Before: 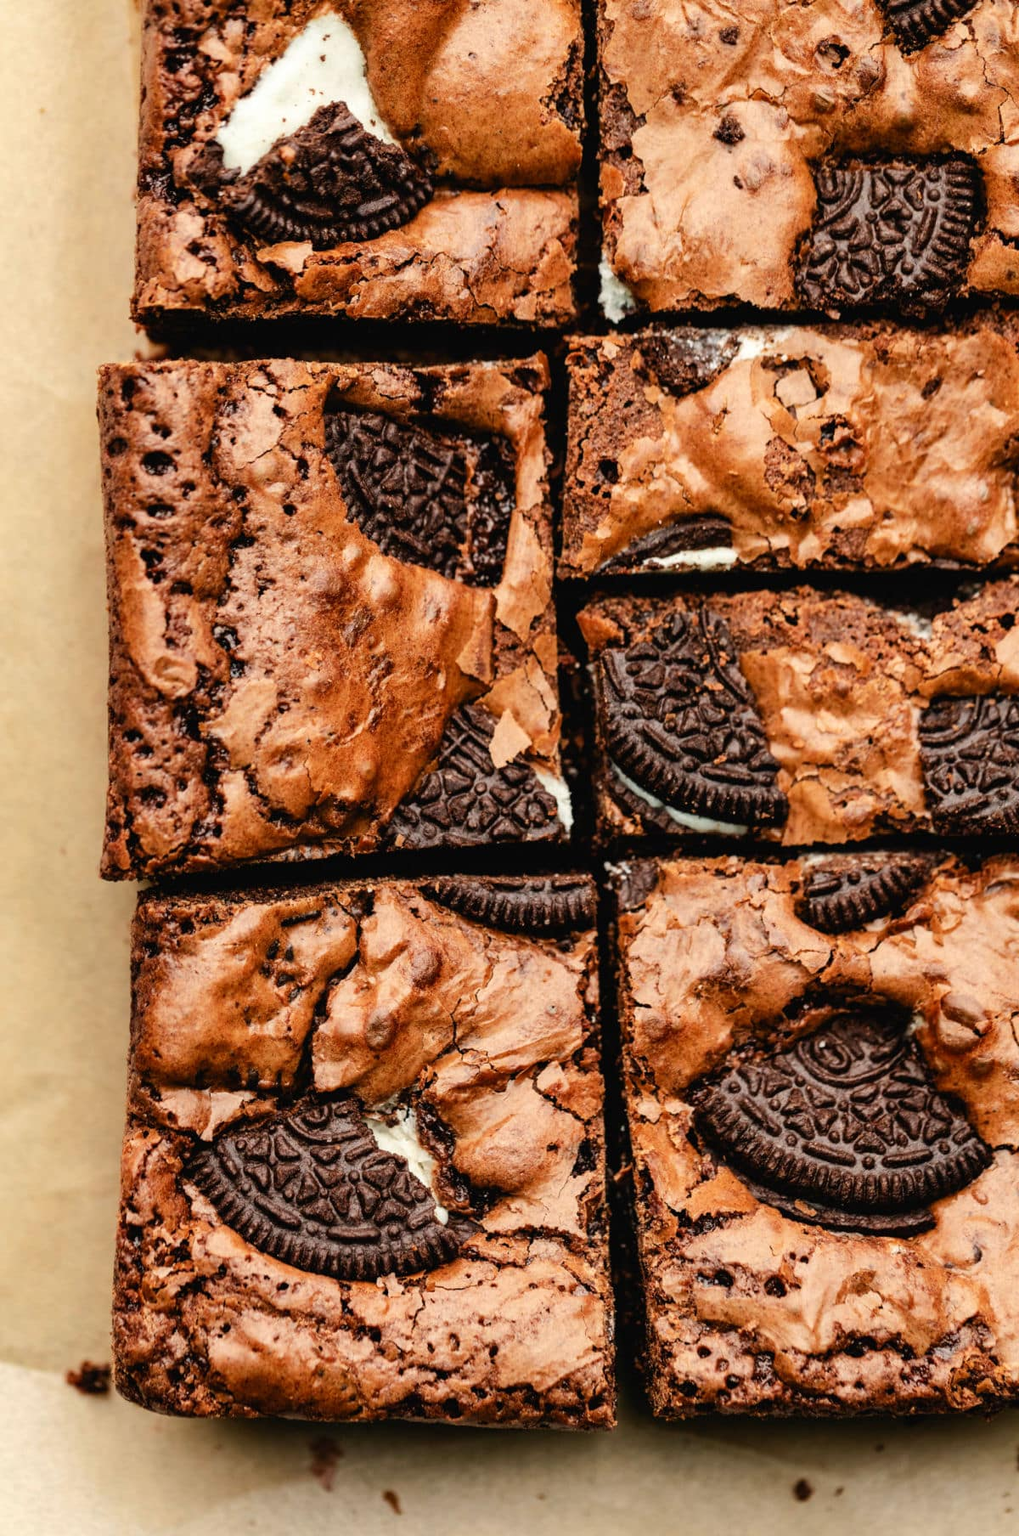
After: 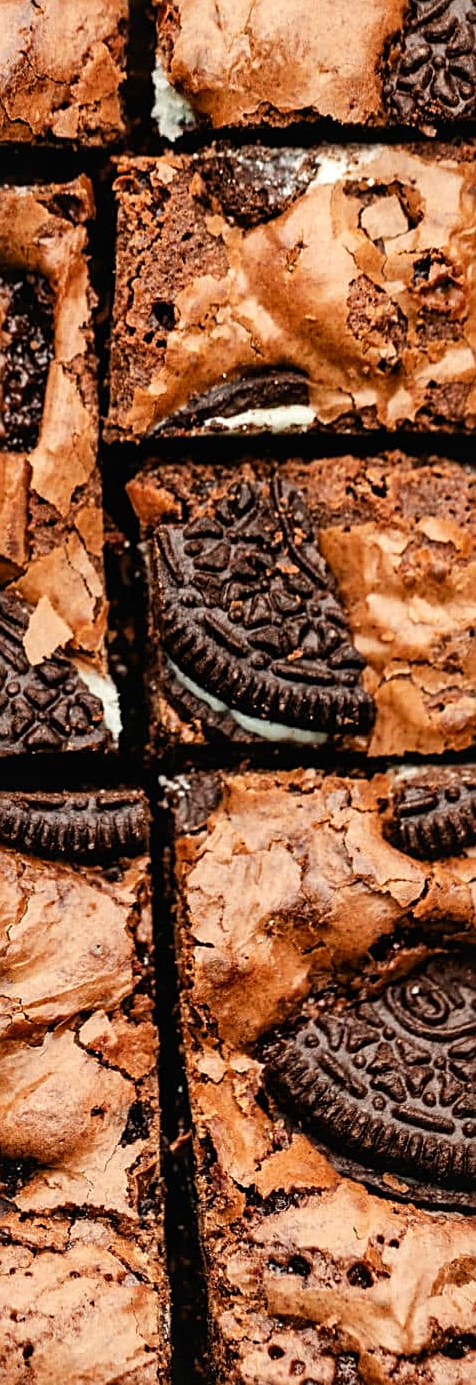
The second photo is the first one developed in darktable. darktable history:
sharpen: on, module defaults
local contrast: mode bilateral grid, contrast 21, coarseness 49, detail 120%, midtone range 0.2
crop: left 46.134%, top 13.244%, right 14.197%, bottom 10.15%
